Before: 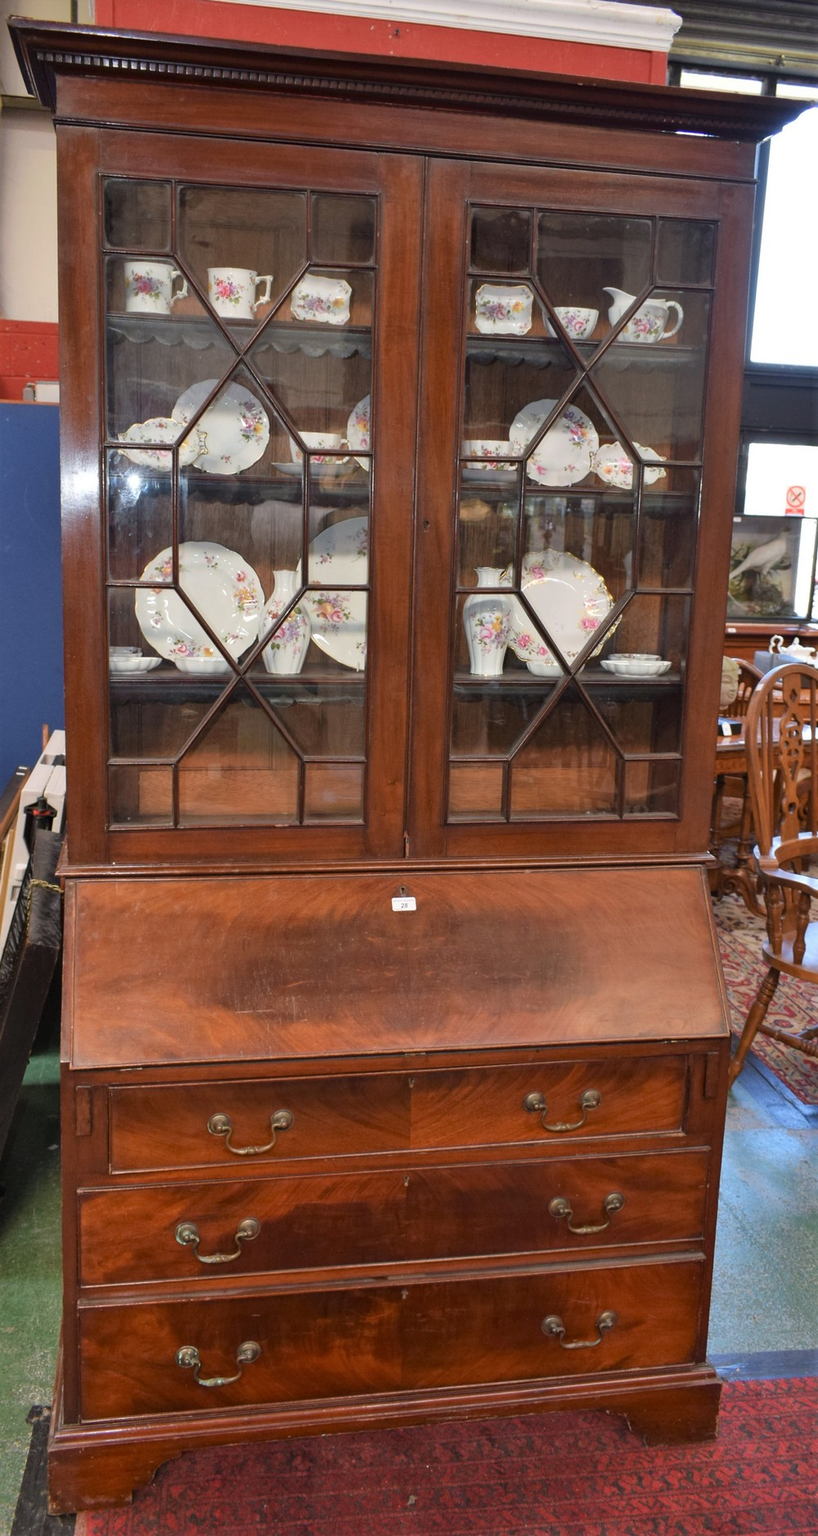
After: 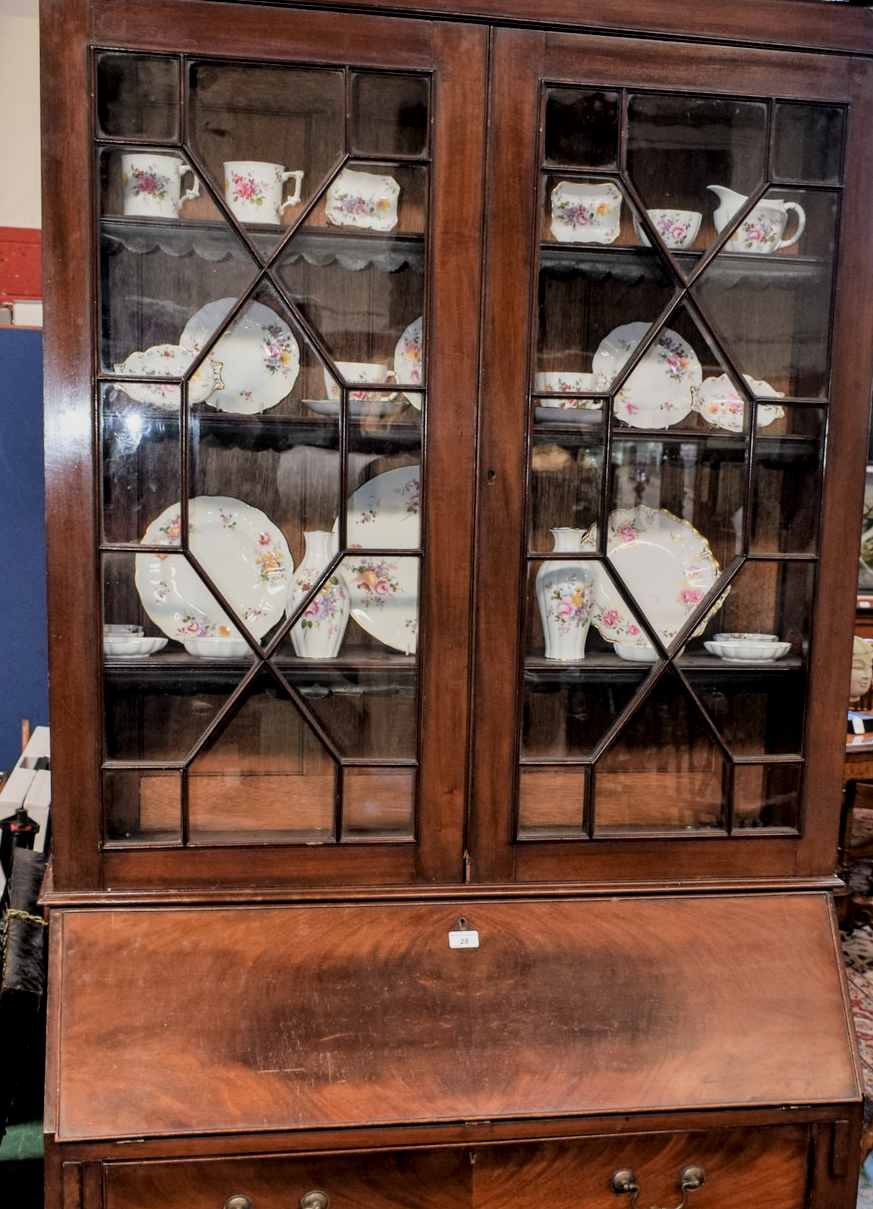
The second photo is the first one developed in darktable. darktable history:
filmic rgb: black relative exposure -5.01 EV, white relative exposure 3.97 EV, hardness 2.88, contrast 1.297, highlights saturation mix -10.87%
local contrast: on, module defaults
crop: left 3.083%, top 8.863%, right 9.606%, bottom 26.732%
